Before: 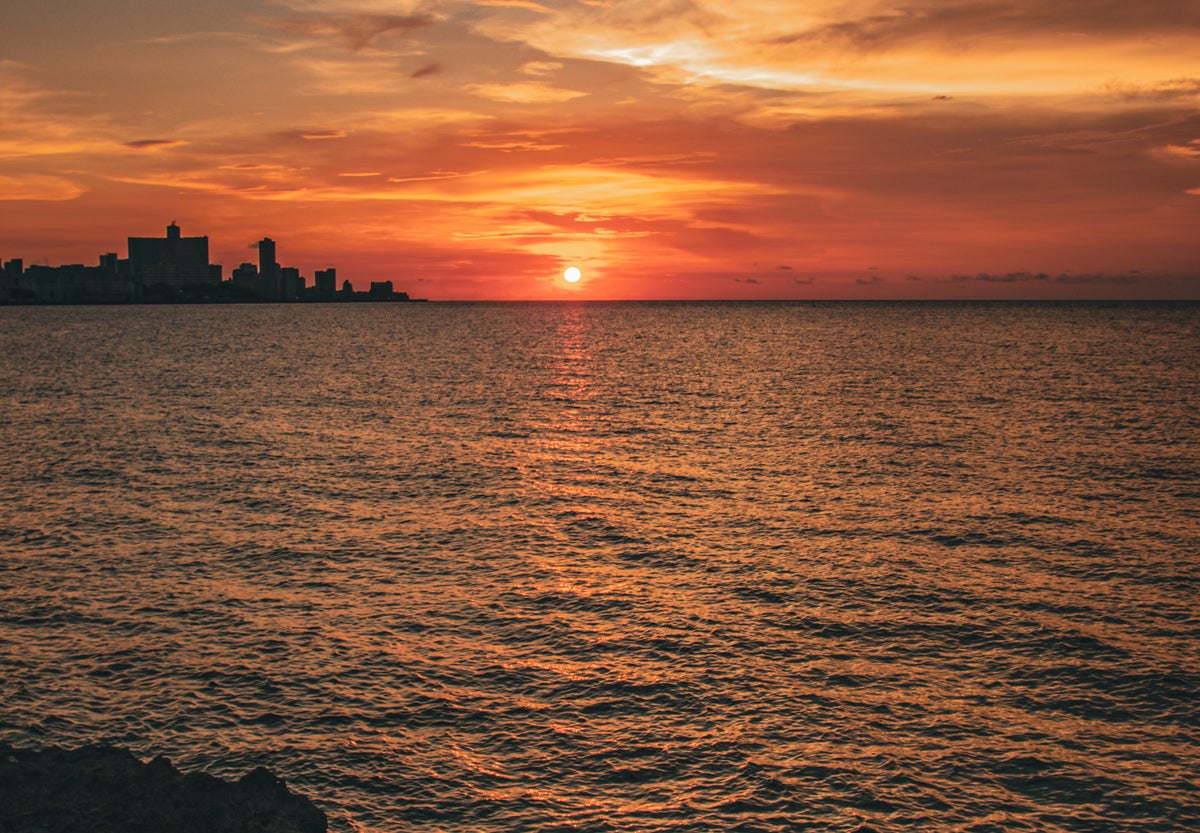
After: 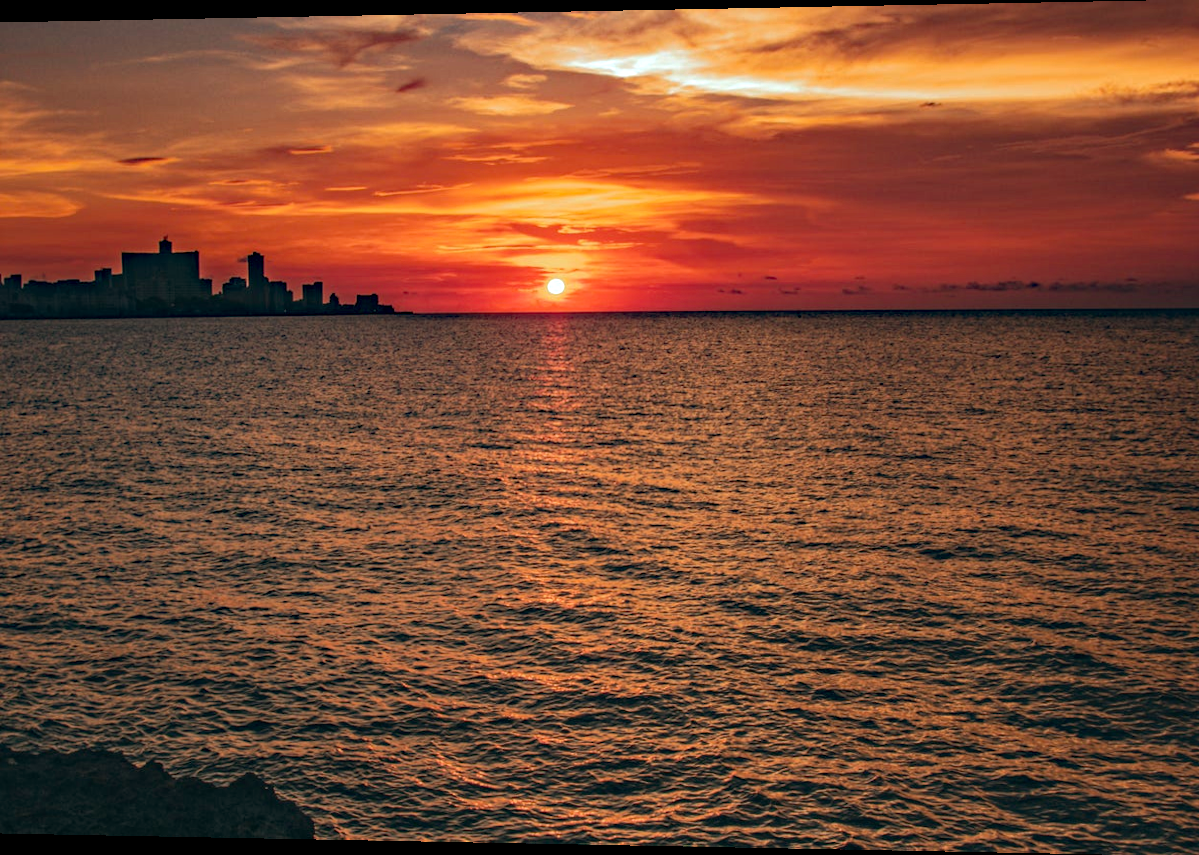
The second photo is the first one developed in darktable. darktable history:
haze removal: strength 0.5, distance 0.43, compatibility mode true, adaptive false
rotate and perspective: lens shift (horizontal) -0.055, automatic cropping off
